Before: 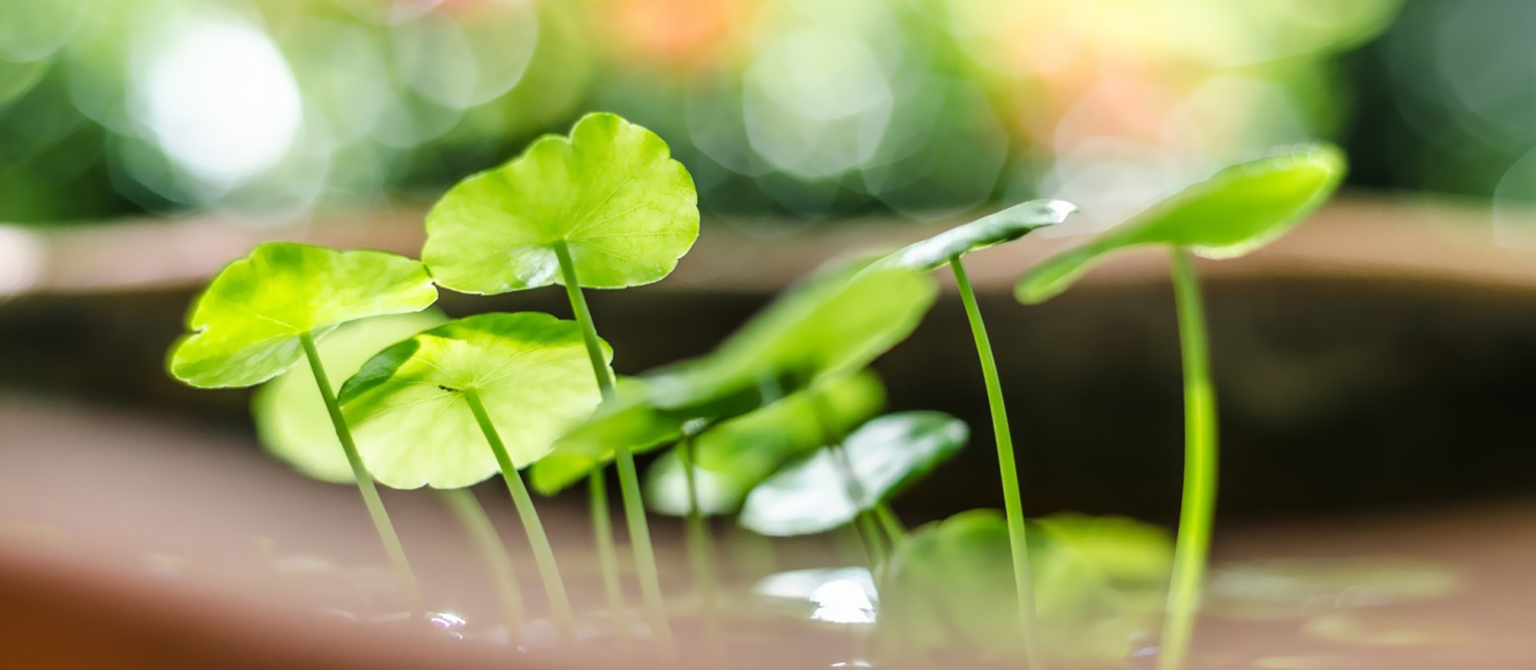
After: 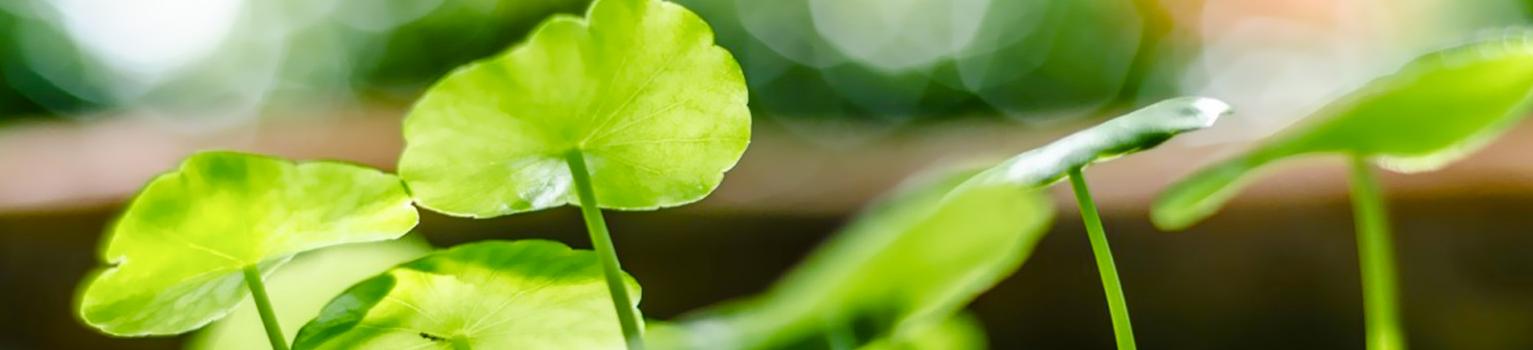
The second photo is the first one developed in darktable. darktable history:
color balance rgb: perceptual saturation grading › global saturation 20%, perceptual saturation grading › highlights -24.886%, perceptual saturation grading › shadows 50.12%
crop: left 7.064%, top 18.425%, right 14.27%, bottom 40.364%
